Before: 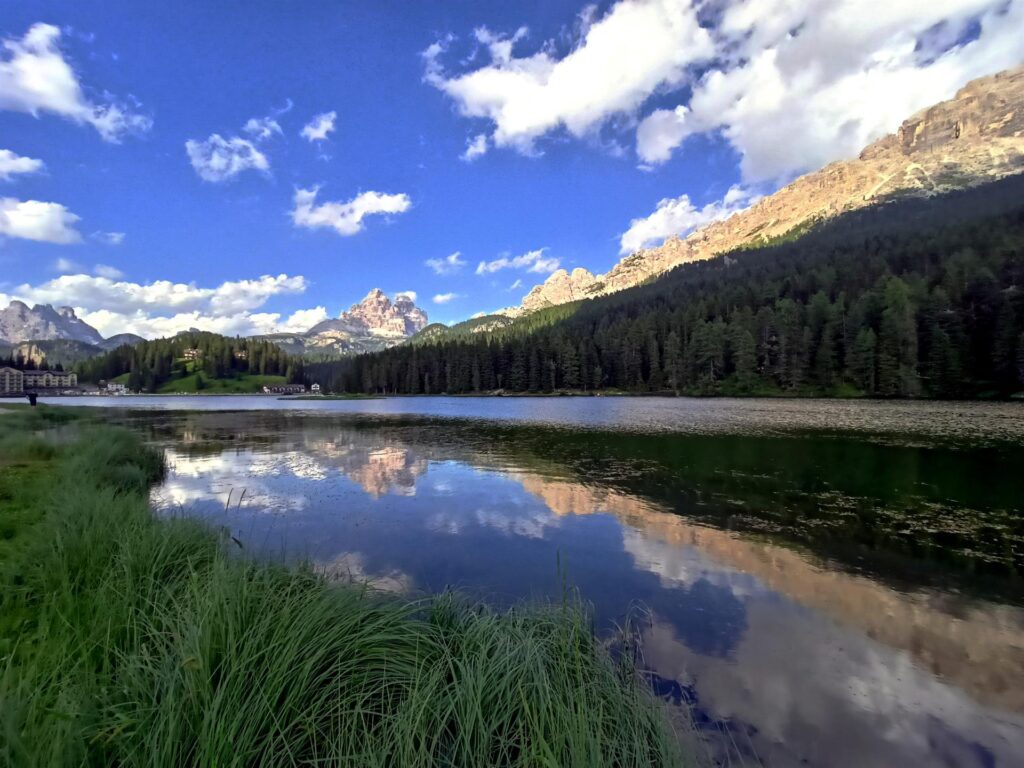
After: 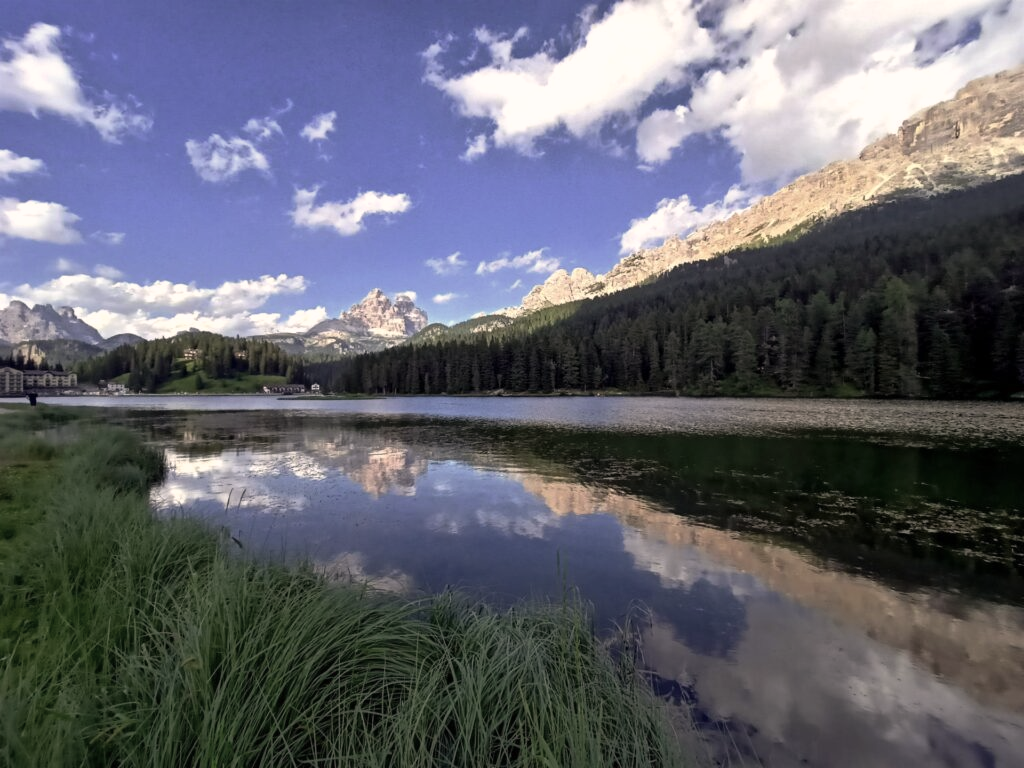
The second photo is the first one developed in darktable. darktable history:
color correction: highlights a* 5.5, highlights b* 5.23, saturation 0.647
base curve: curves: ch0 [(0, 0) (0.989, 0.992)], preserve colors none
